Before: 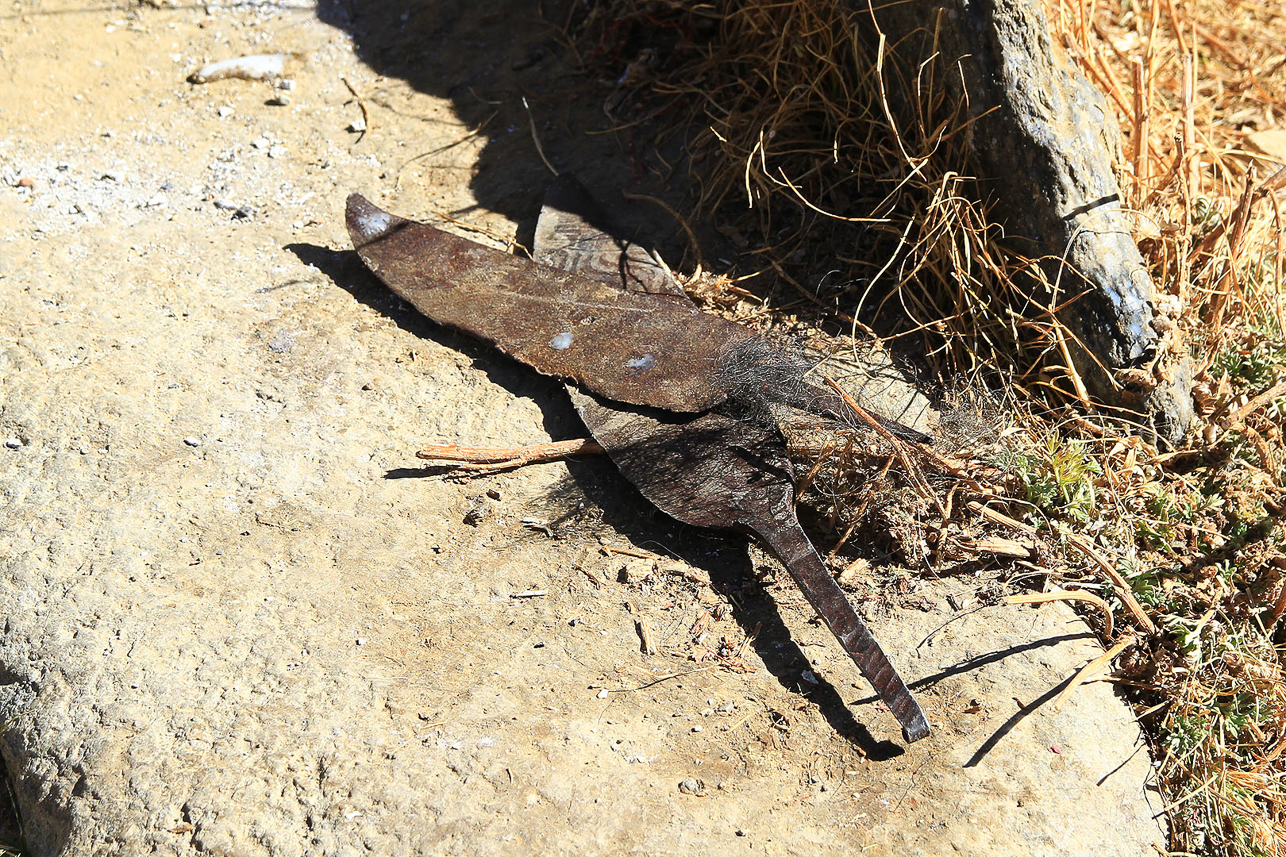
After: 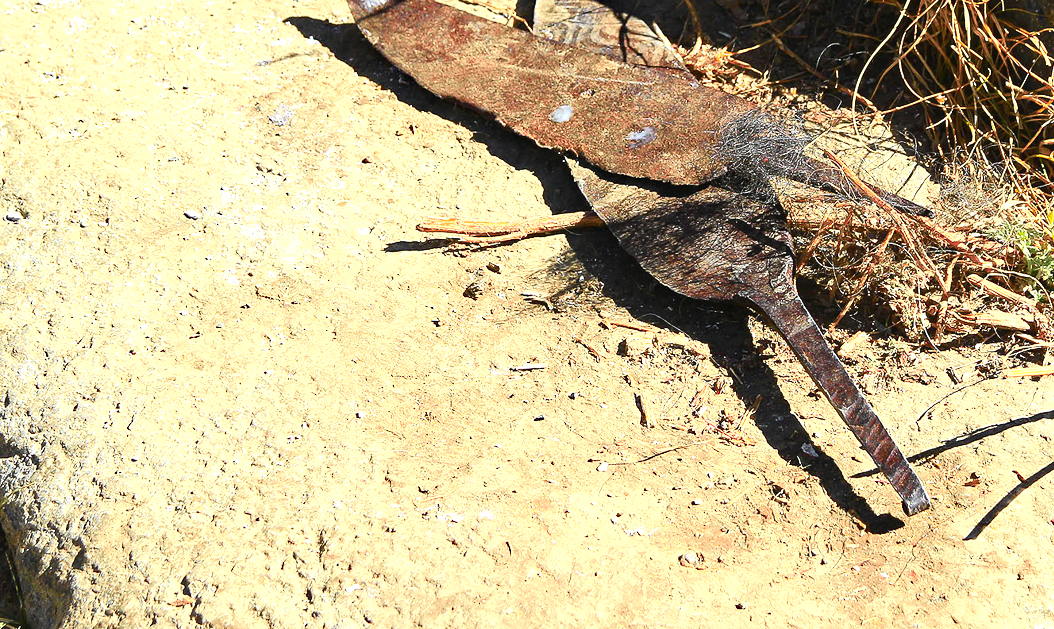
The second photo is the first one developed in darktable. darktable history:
haze removal: compatibility mode true, adaptive false
crop: top 26.532%, right 18.026%
tone equalizer: mask exposure compensation -0.486 EV
tone curve: curves: ch0 [(0, 0.018) (0.036, 0.038) (0.15, 0.131) (0.27, 0.247) (0.545, 0.561) (0.761, 0.761) (1, 0.919)]; ch1 [(0, 0) (0.179, 0.173) (0.322, 0.32) (0.429, 0.431) (0.502, 0.5) (0.519, 0.522) (0.562, 0.588) (0.625, 0.67) (0.711, 0.745) (1, 1)]; ch2 [(0, 0) (0.29, 0.295) (0.404, 0.436) (0.497, 0.499) (0.521, 0.523) (0.561, 0.605) (0.657, 0.655) (0.712, 0.764) (1, 1)], color space Lab, independent channels, preserve colors none
exposure: black level correction 0, exposure 0.91 EV, compensate highlight preservation false
